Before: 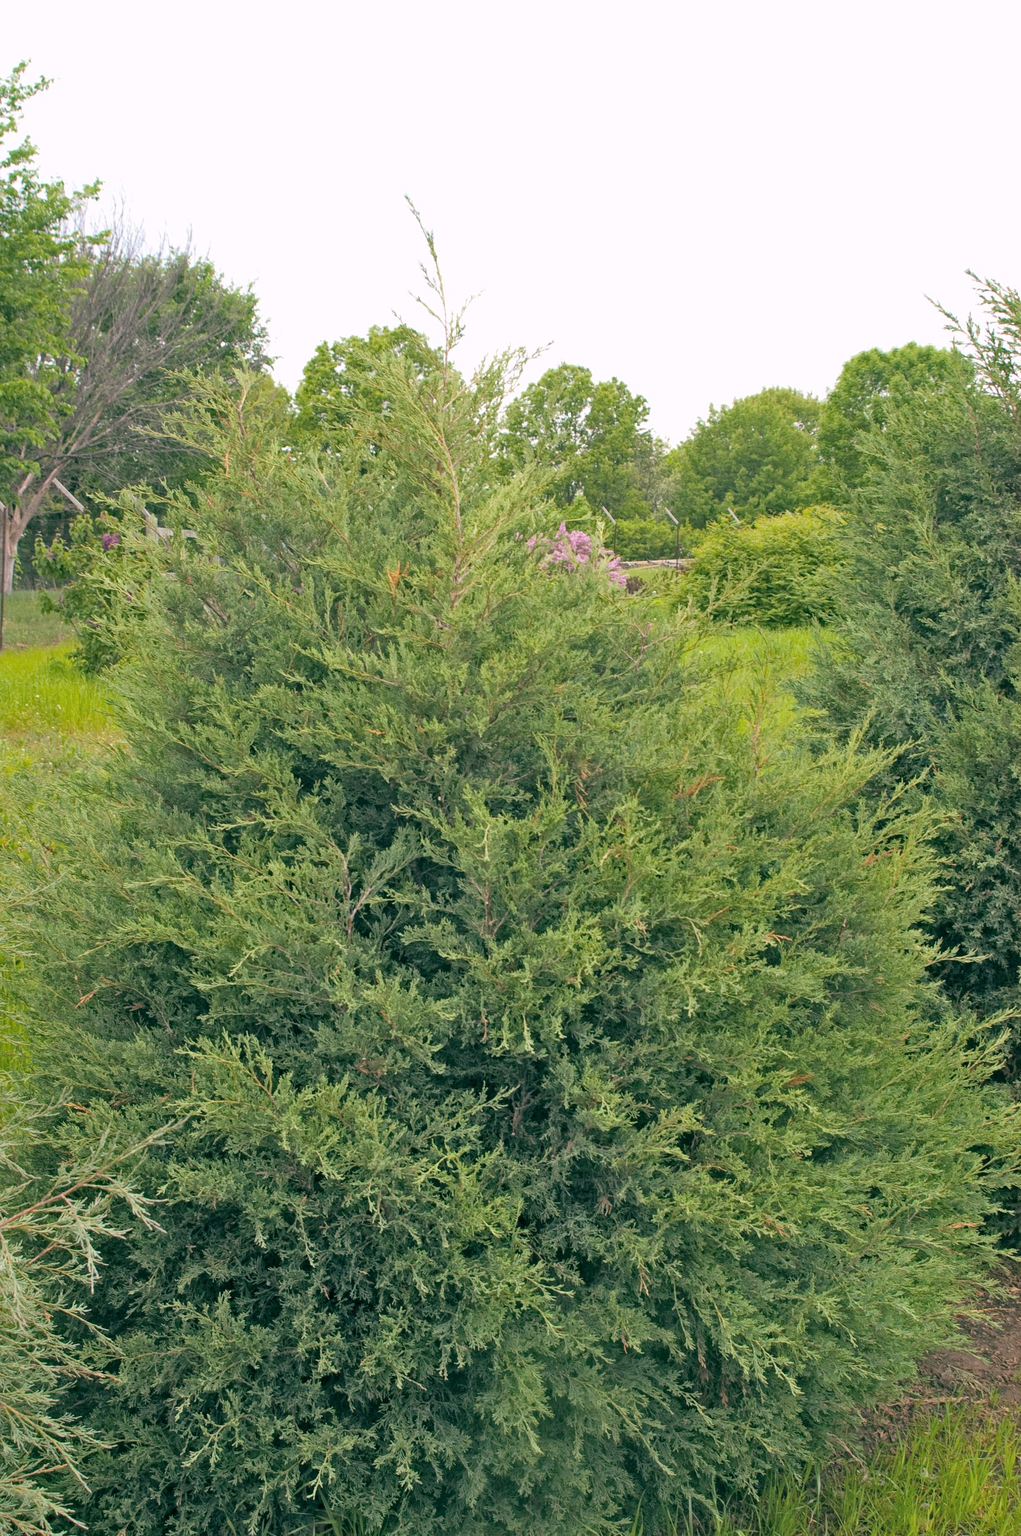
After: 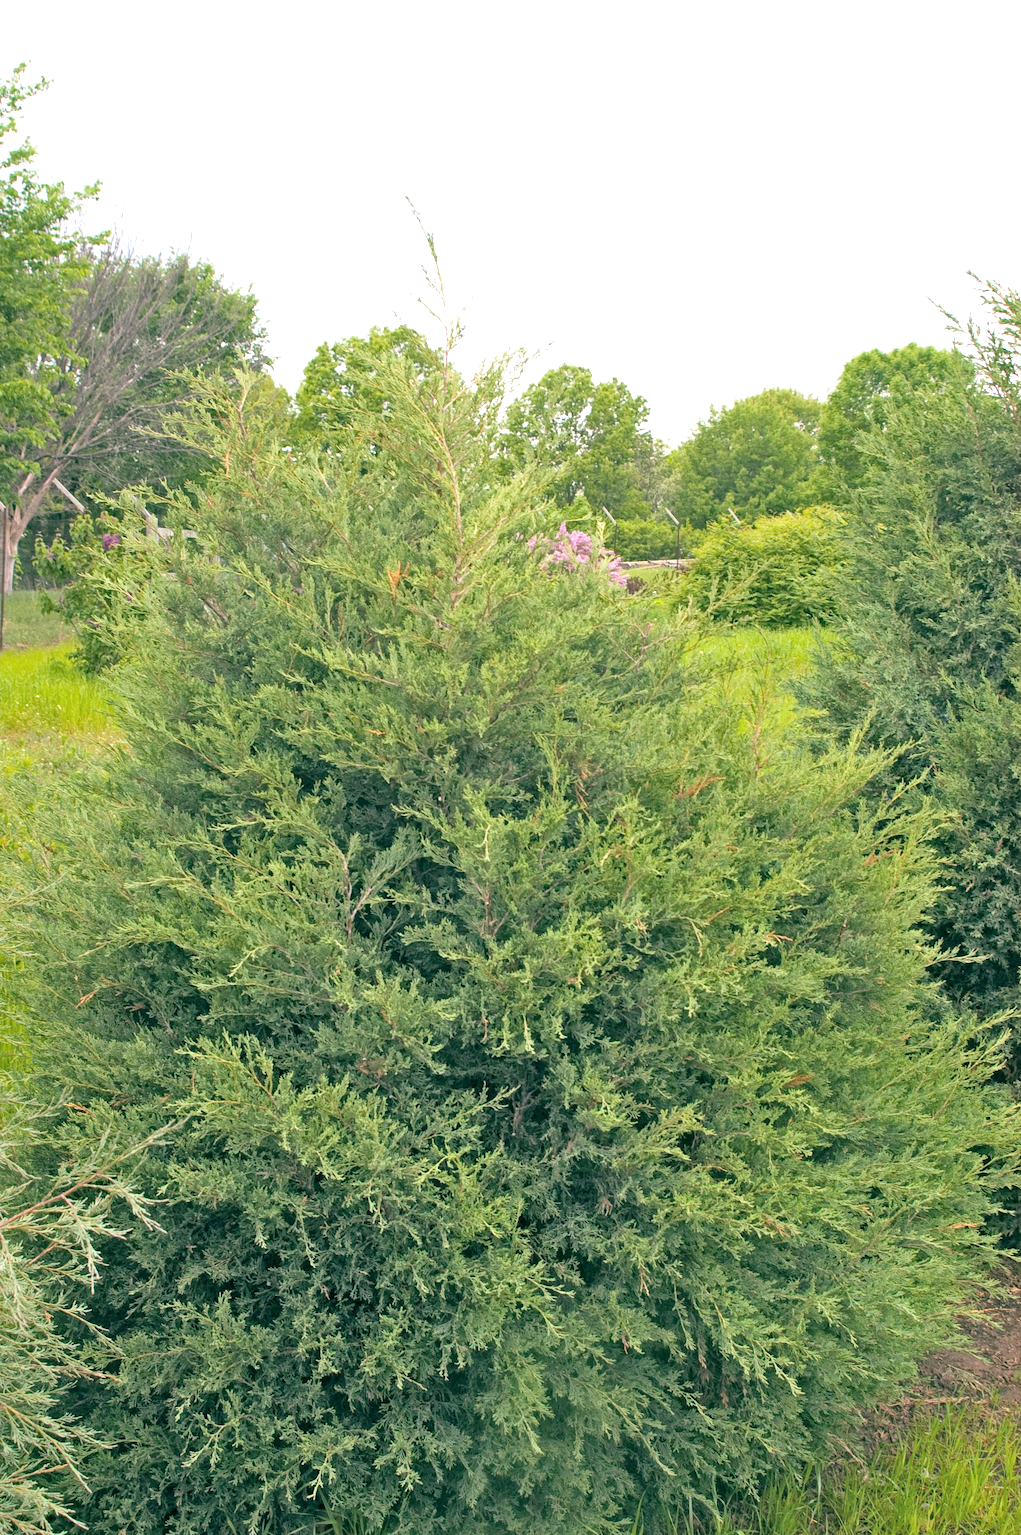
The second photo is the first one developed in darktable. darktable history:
exposure: exposure 0.496 EV, compensate exposure bias true, compensate highlight preservation false
